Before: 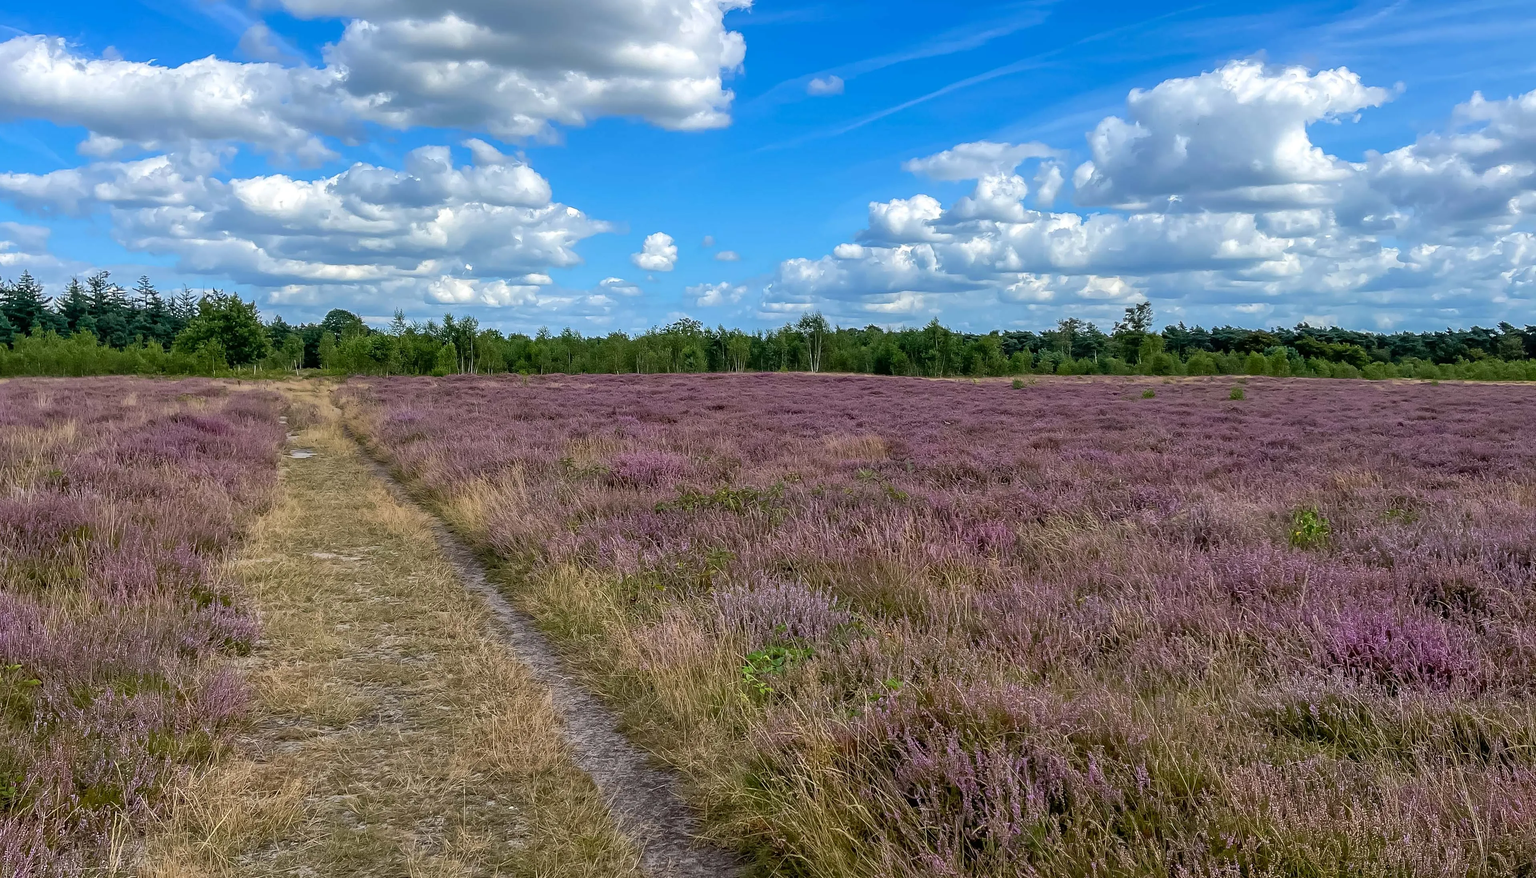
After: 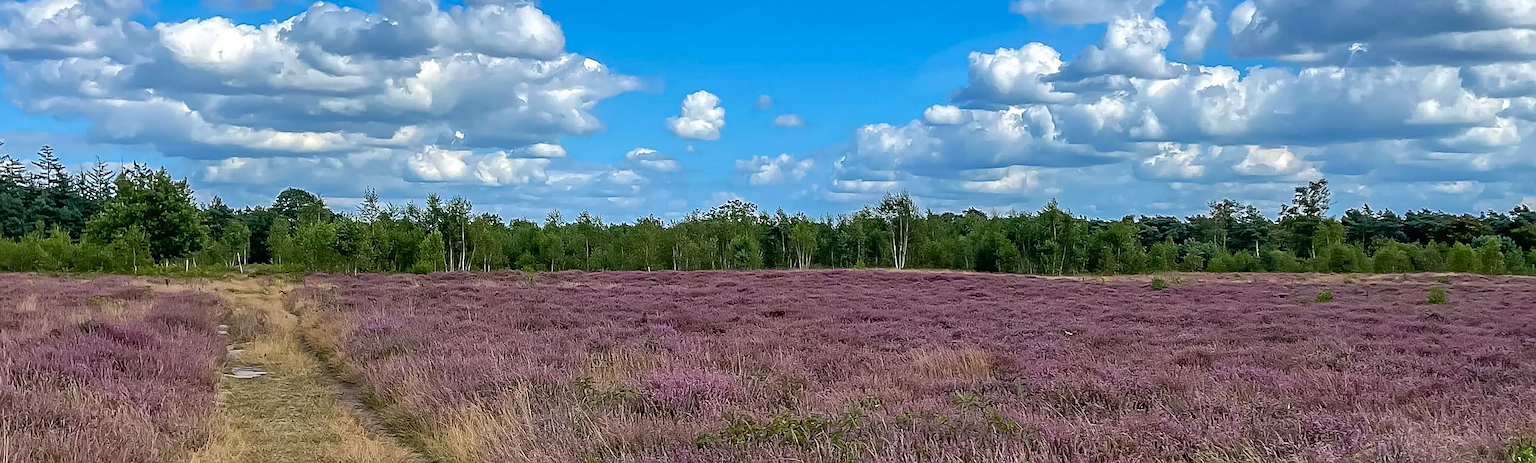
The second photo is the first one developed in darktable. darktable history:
haze removal: adaptive false
sharpen: on, module defaults
crop: left 7.036%, top 18.398%, right 14.379%, bottom 40.043%
shadows and highlights: radius 264.75, soften with gaussian
